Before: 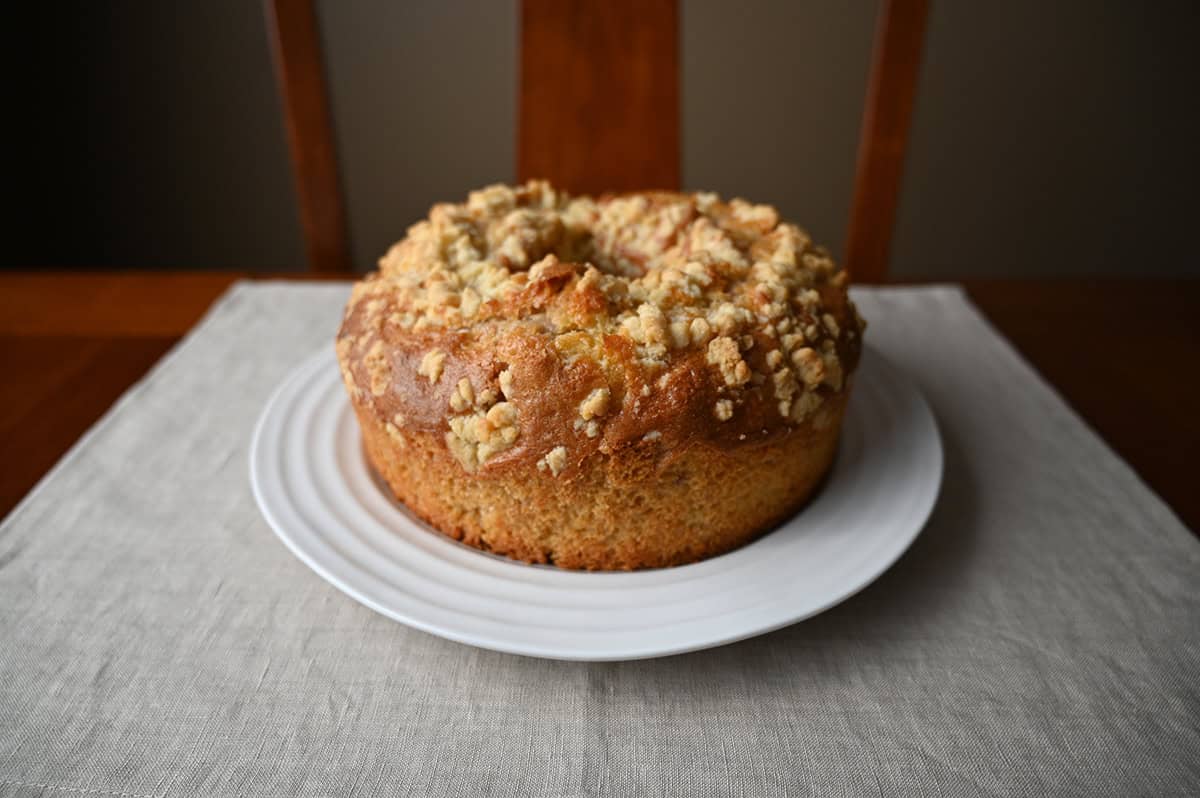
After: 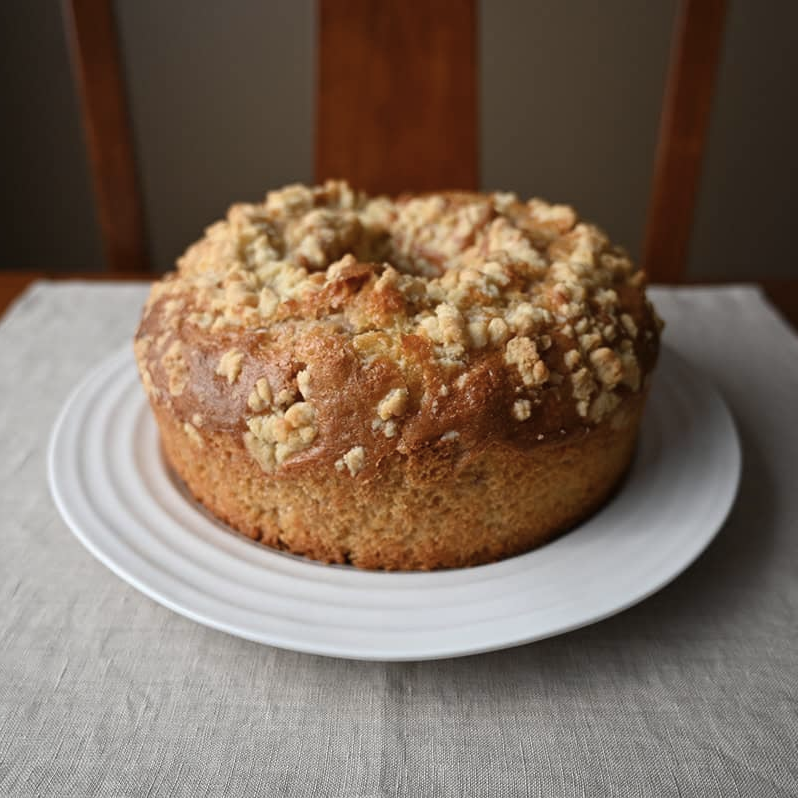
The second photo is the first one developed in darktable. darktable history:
base curve: preserve colors none
contrast brightness saturation: saturation -0.17
crop: left 16.899%, right 16.556%
